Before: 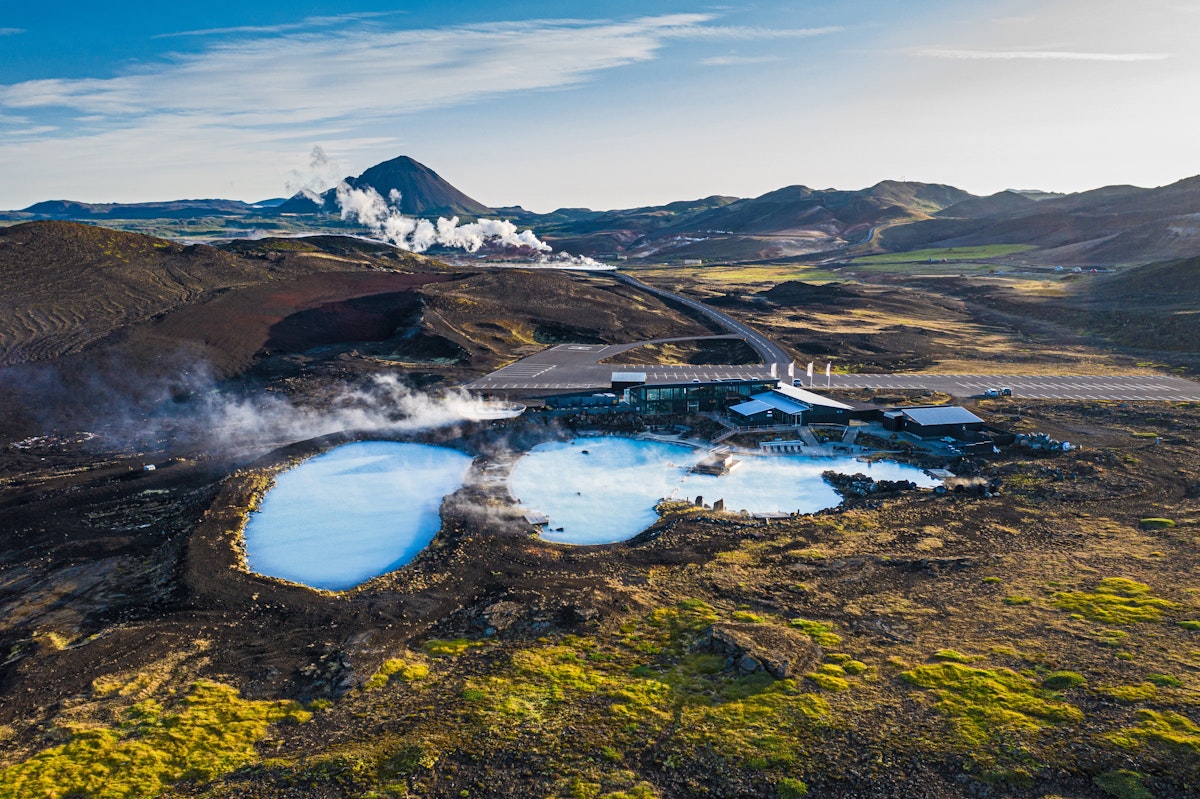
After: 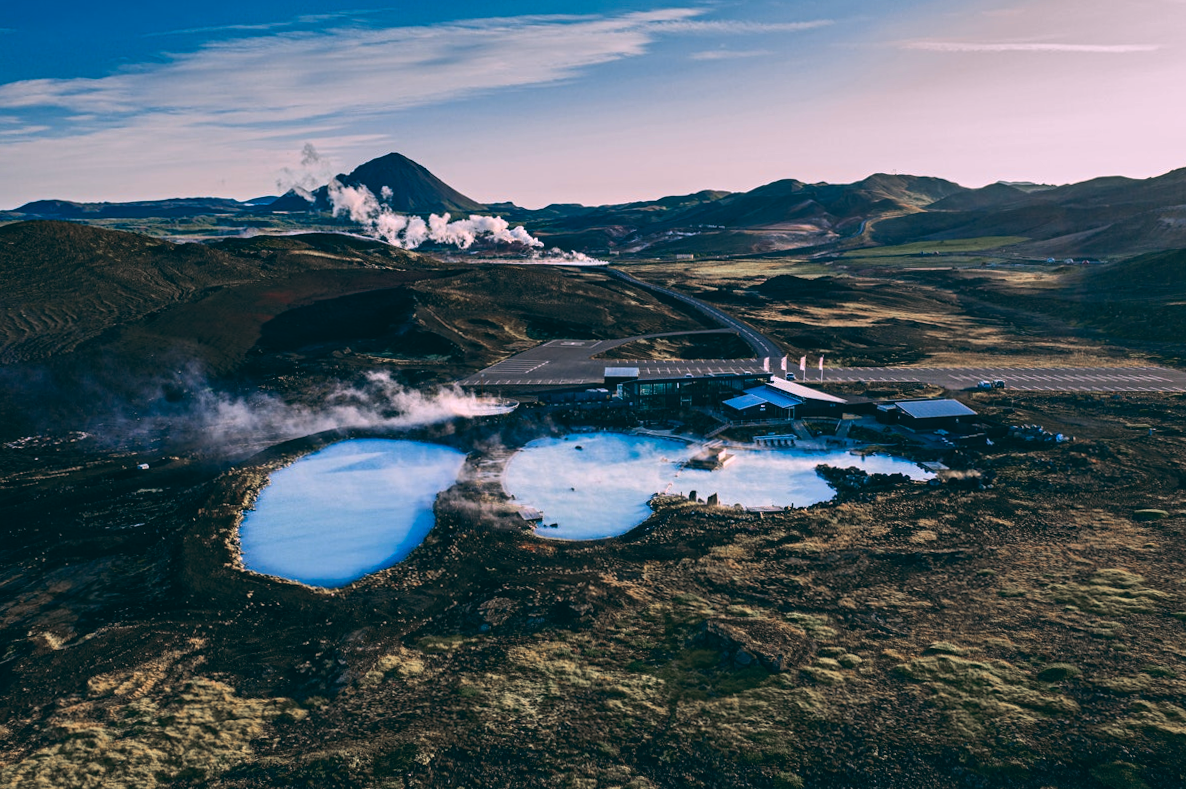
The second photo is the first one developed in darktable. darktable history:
color zones: curves: ch1 [(0, 0.708) (0.088, 0.648) (0.245, 0.187) (0.429, 0.326) (0.571, 0.498) (0.714, 0.5) (0.857, 0.5) (1, 0.708)]
rotate and perspective: rotation -0.45°, automatic cropping original format, crop left 0.008, crop right 0.992, crop top 0.012, crop bottom 0.988
color balance: lift [1.016, 0.983, 1, 1.017], gamma [0.78, 1.018, 1.043, 0.957], gain [0.786, 1.063, 0.937, 1.017], input saturation 118.26%, contrast 13.43%, contrast fulcrum 21.62%, output saturation 82.76%
